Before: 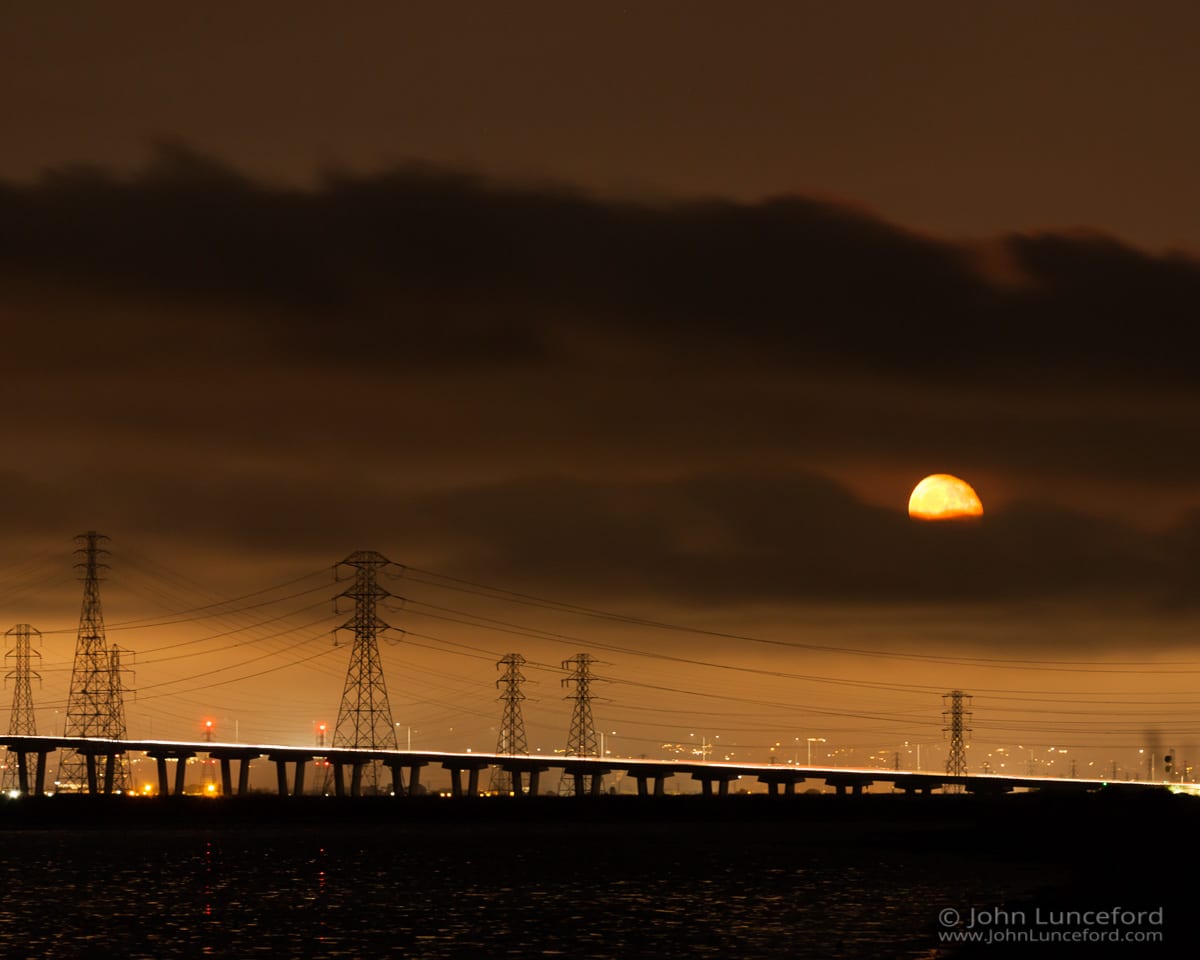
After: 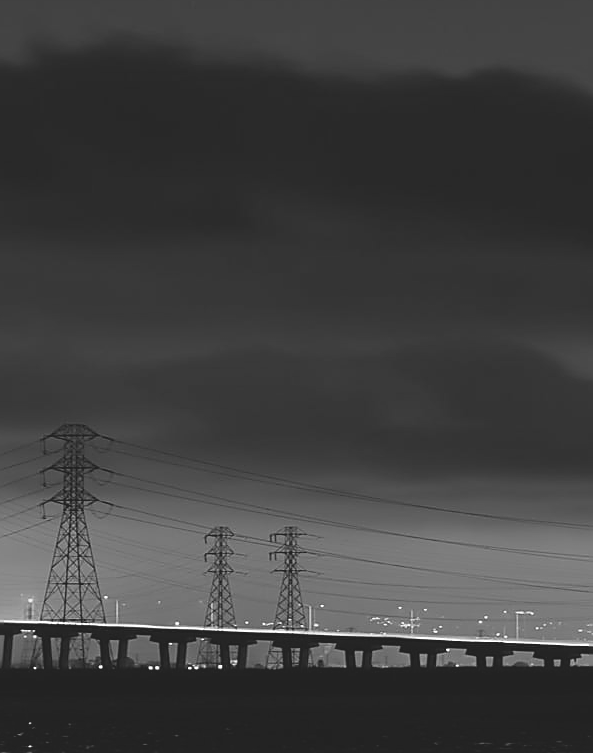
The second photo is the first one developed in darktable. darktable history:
contrast brightness saturation: contrast -0.26, saturation -0.43
crop and rotate: angle 0.02°, left 24.353%, top 13.219%, right 26.156%, bottom 8.224%
sharpen: radius 1.4, amount 1.25, threshold 0.7
monochrome: a 1.94, b -0.638
shadows and highlights: radius 334.93, shadows 63.48, highlights 6.06, compress 87.7%, highlights color adjustment 39.73%, soften with gaussian
